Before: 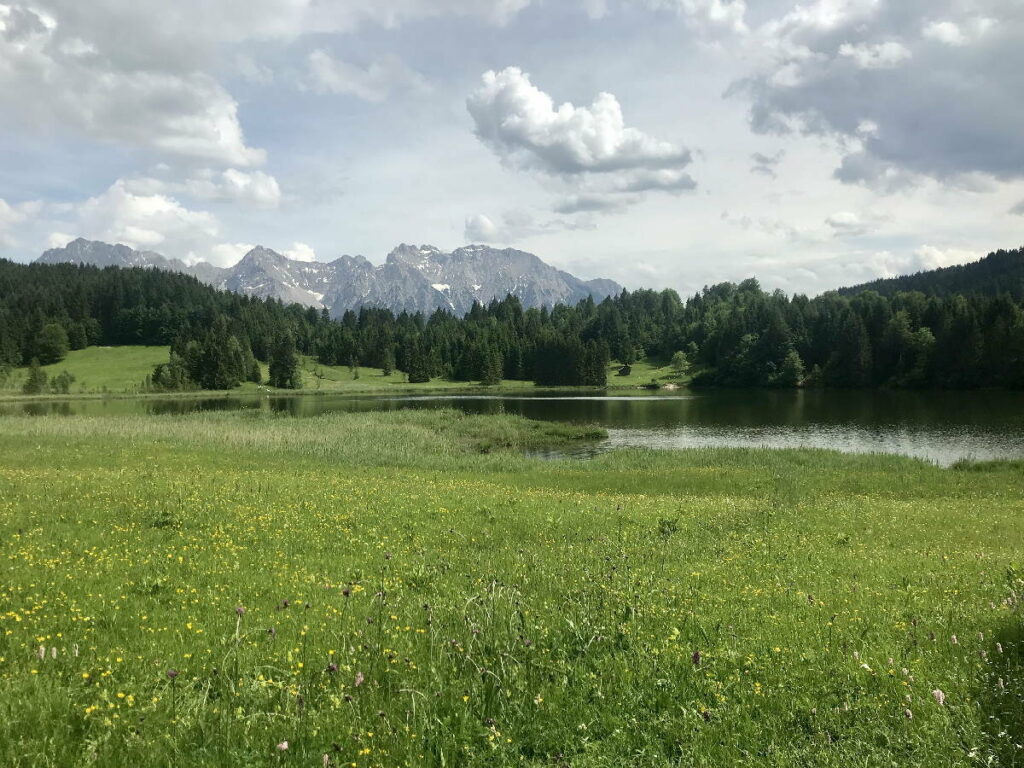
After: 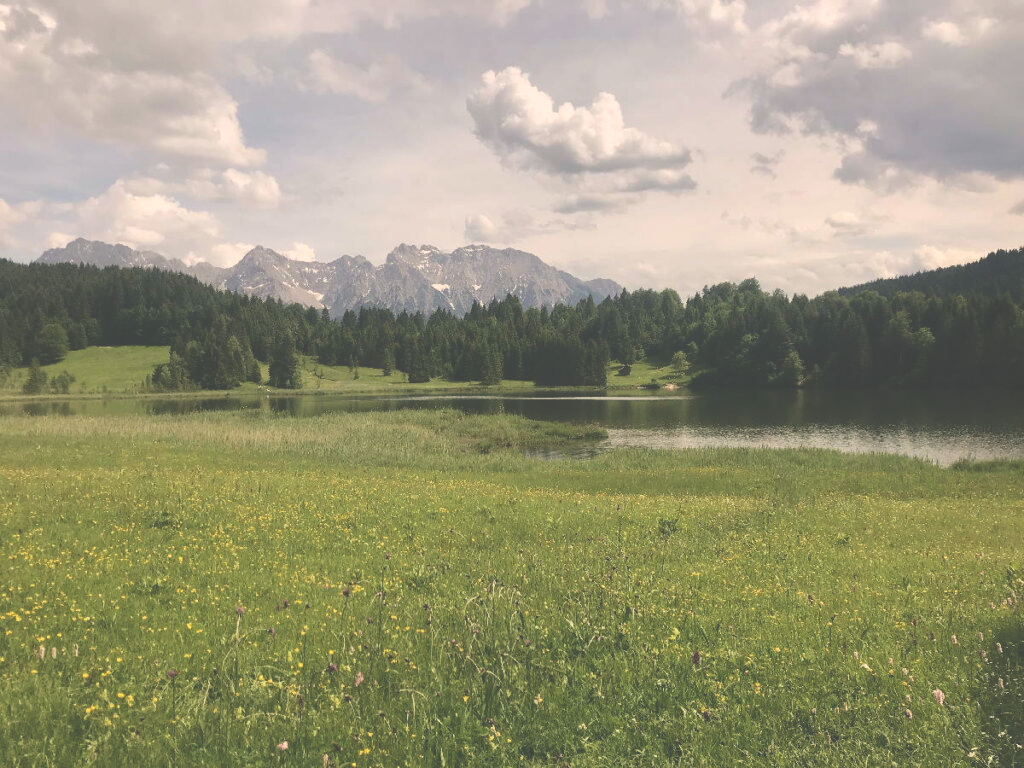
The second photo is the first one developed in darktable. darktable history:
color balance rgb: contrast -10%
white balance: red 1.127, blue 0.943
exposure: black level correction -0.041, exposure 0.064 EV, compensate highlight preservation false
